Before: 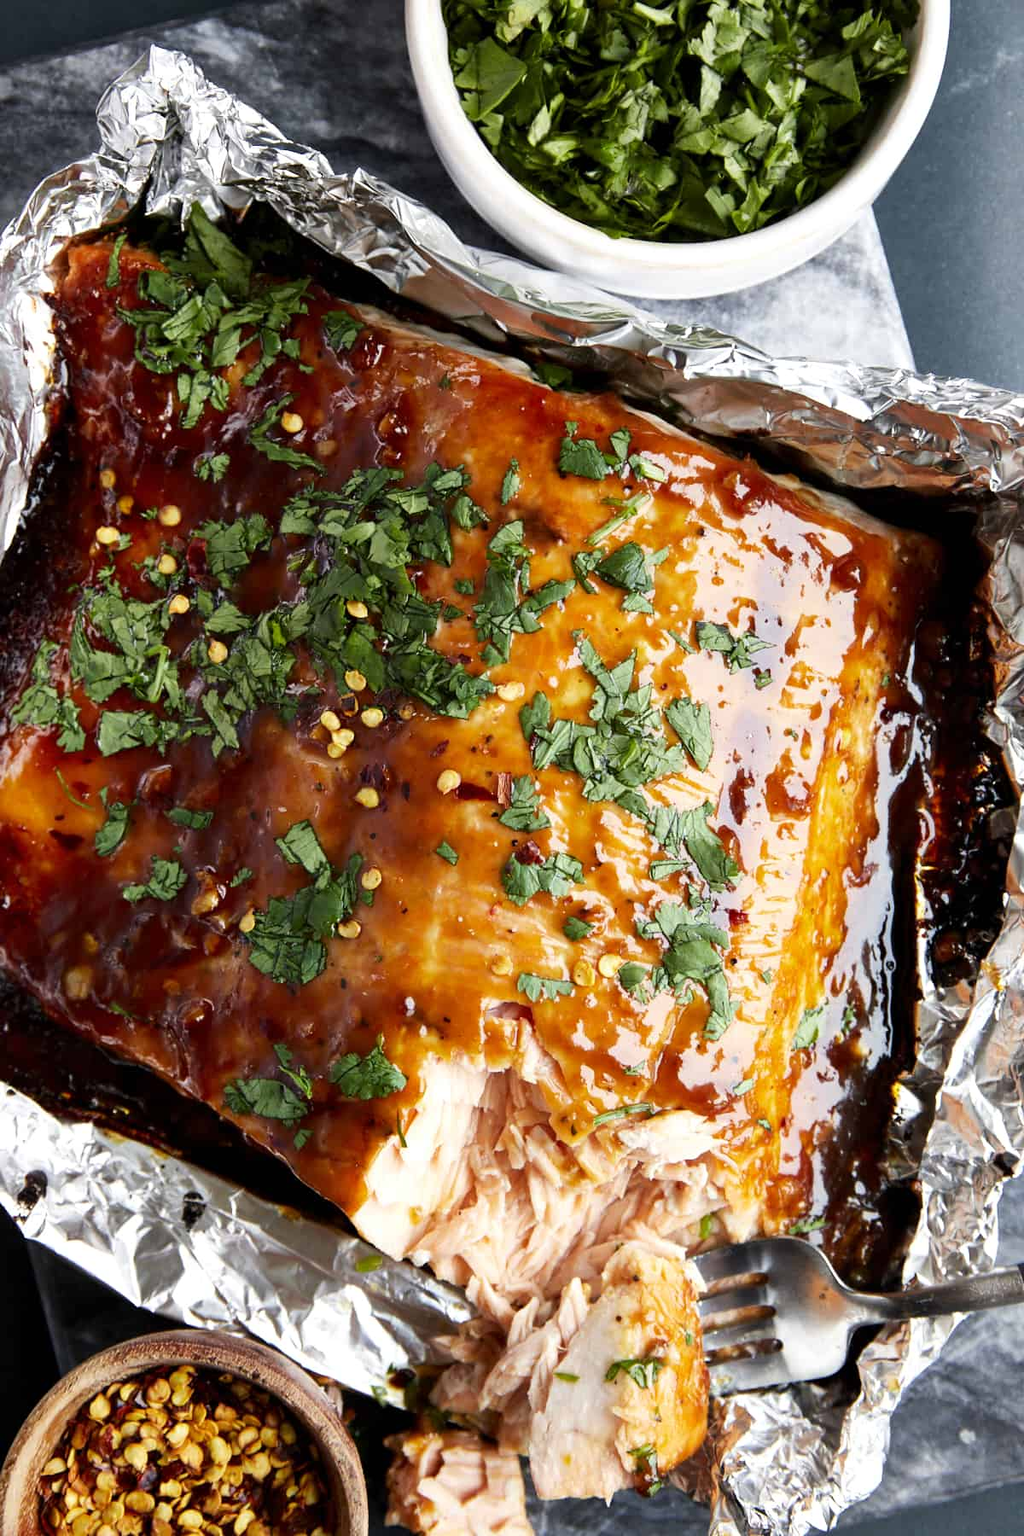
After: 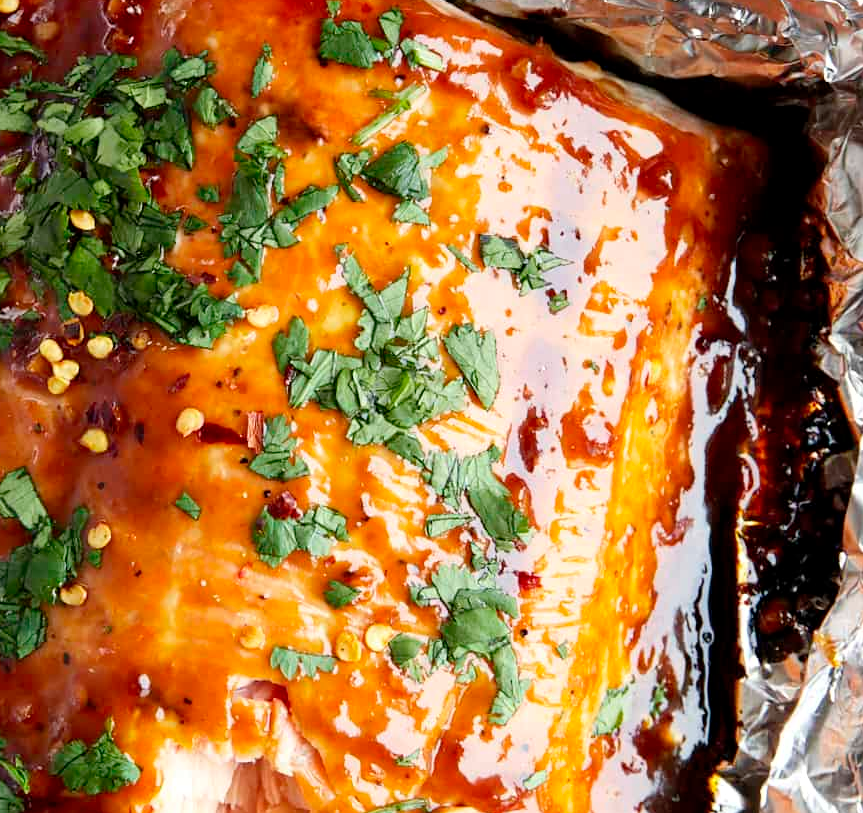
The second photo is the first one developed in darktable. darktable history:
levels: levels [0, 0.478, 1]
crop and rotate: left 28.04%, top 27.481%, bottom 27.339%
